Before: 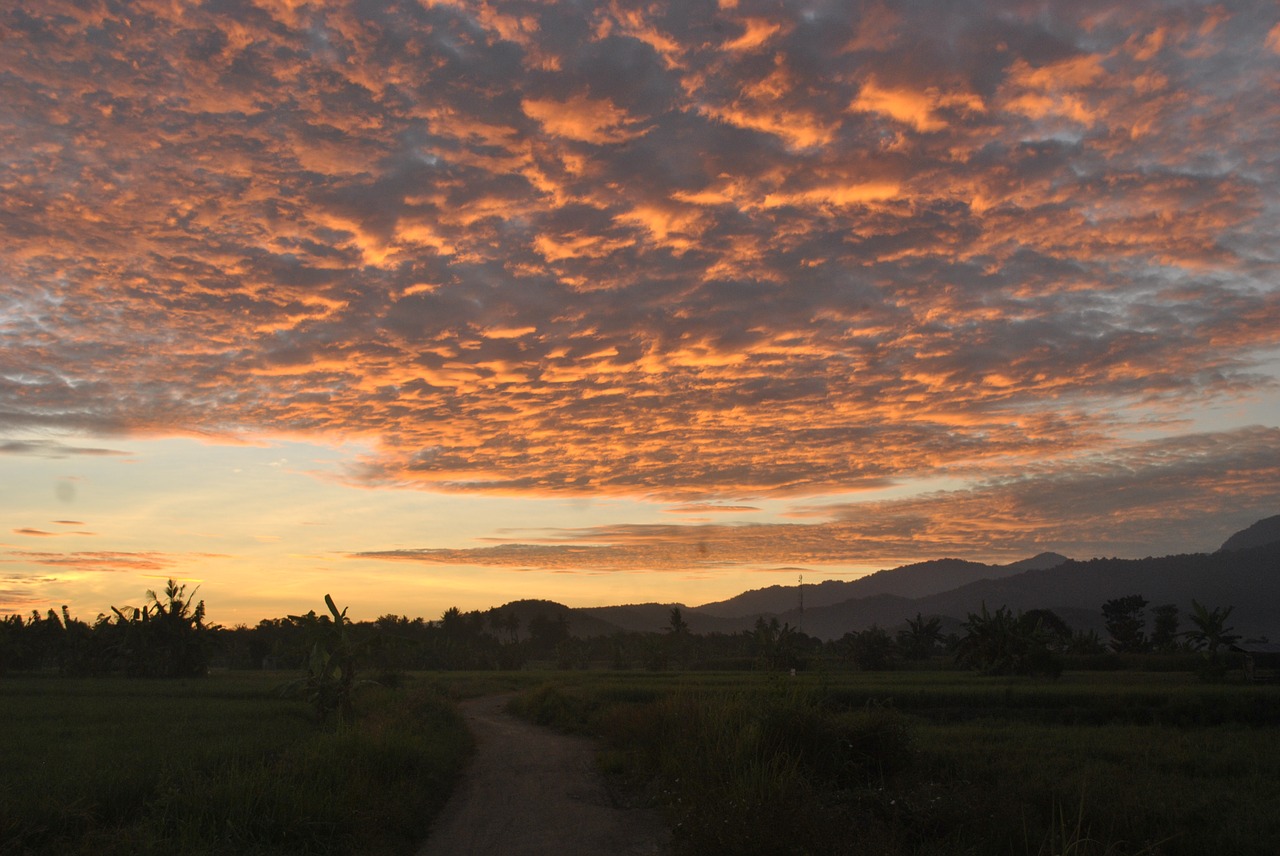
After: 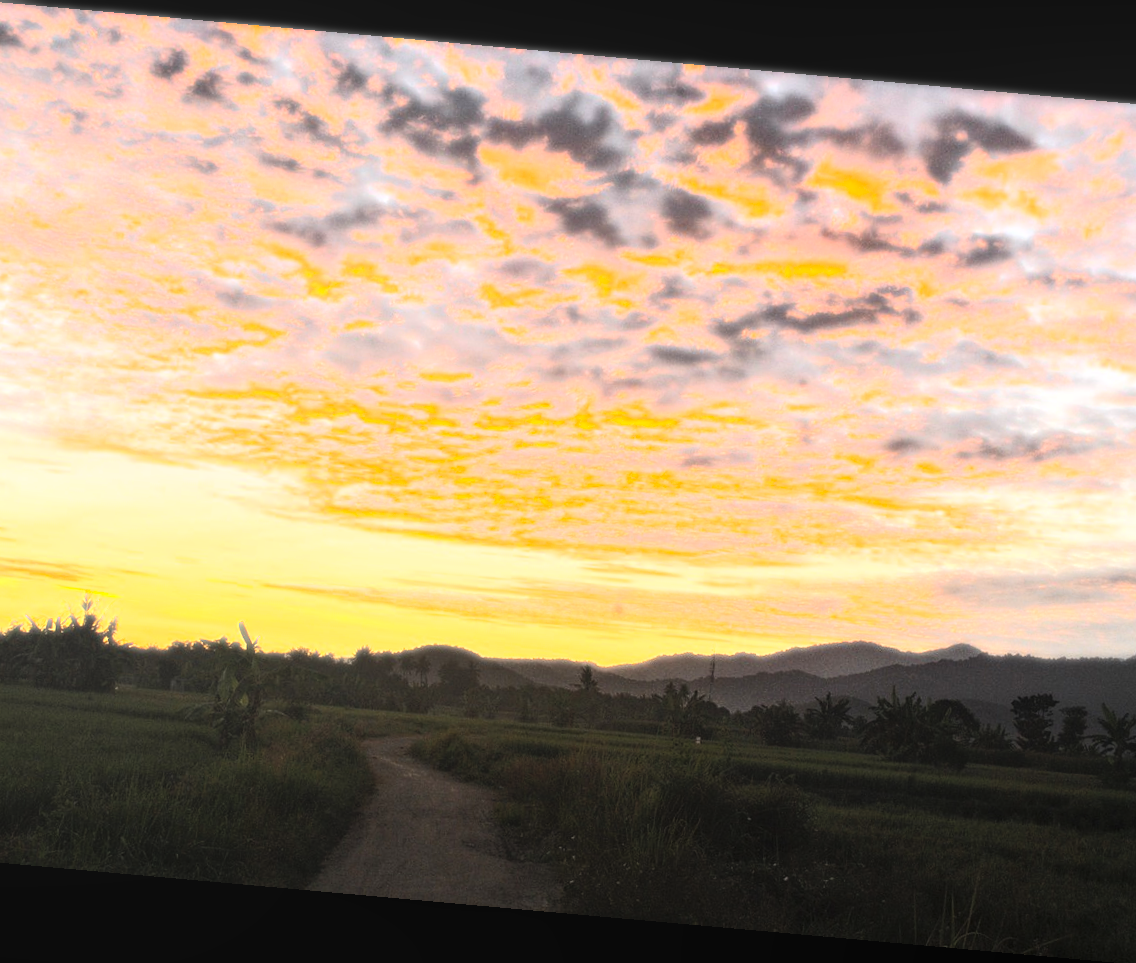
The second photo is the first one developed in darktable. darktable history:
vibrance: vibrance 78%
tone equalizer: -8 EV -0.417 EV, -7 EV -0.389 EV, -6 EV -0.333 EV, -5 EV -0.222 EV, -3 EV 0.222 EV, -2 EV 0.333 EV, -1 EV 0.389 EV, +0 EV 0.417 EV, edges refinement/feathering 500, mask exposure compensation -1.57 EV, preserve details no
crop: left 8.026%, right 7.374%
rotate and perspective: rotation 5.12°, automatic cropping off
levels: levels [0, 0.43, 0.859]
local contrast: highlights 74%, shadows 55%, detail 176%, midtone range 0.207
base curve: curves: ch0 [(0, 0) (0.028, 0.03) (0.121, 0.232) (0.46, 0.748) (0.859, 0.968) (1, 1)]
bloom: size 0%, threshold 54.82%, strength 8.31%
